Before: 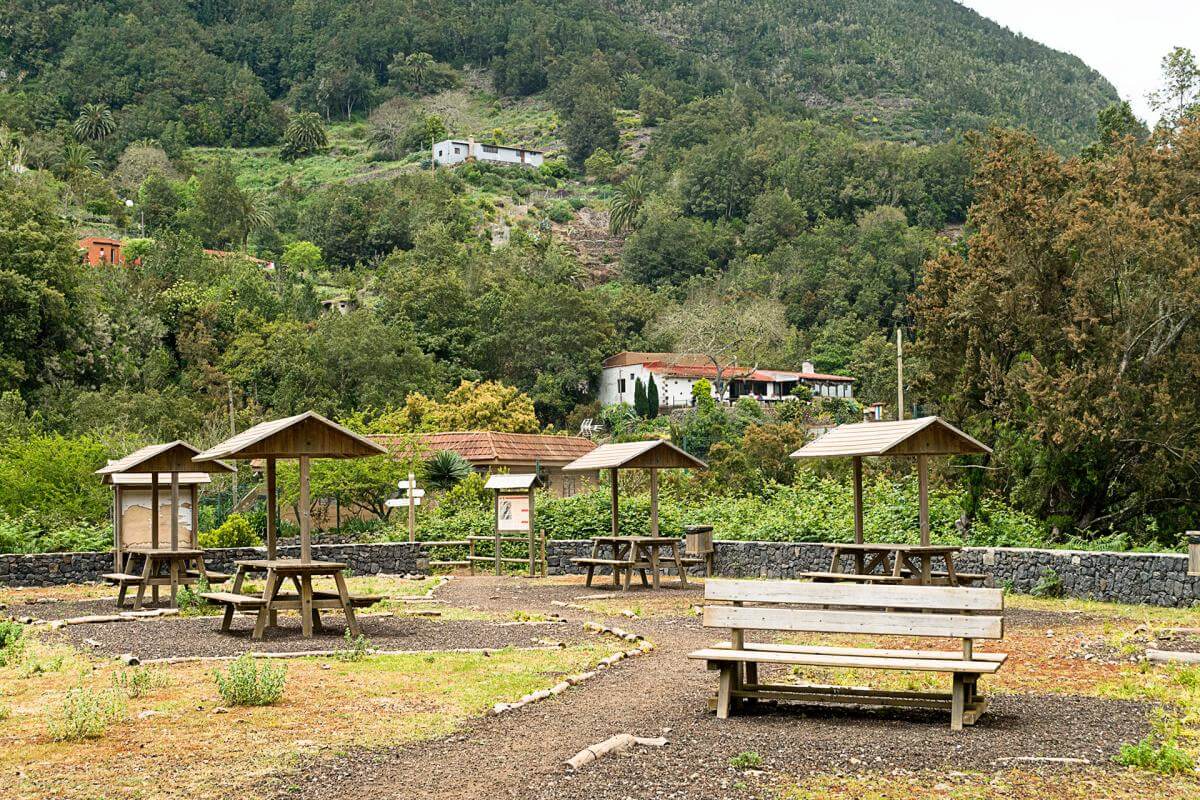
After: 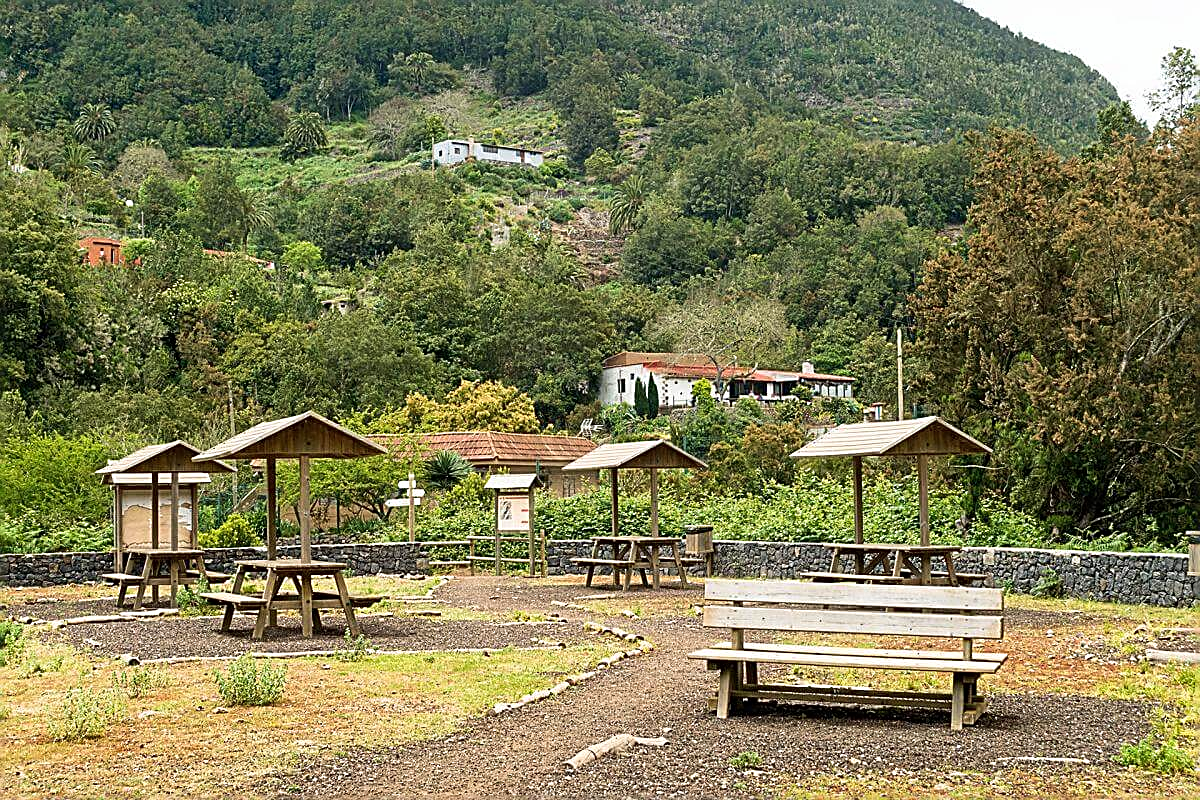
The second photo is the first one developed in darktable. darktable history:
local contrast: mode bilateral grid, contrast 15, coarseness 36, detail 105%, midtone range 0.2
sharpen: amount 0.75
velvia: strength 15%
